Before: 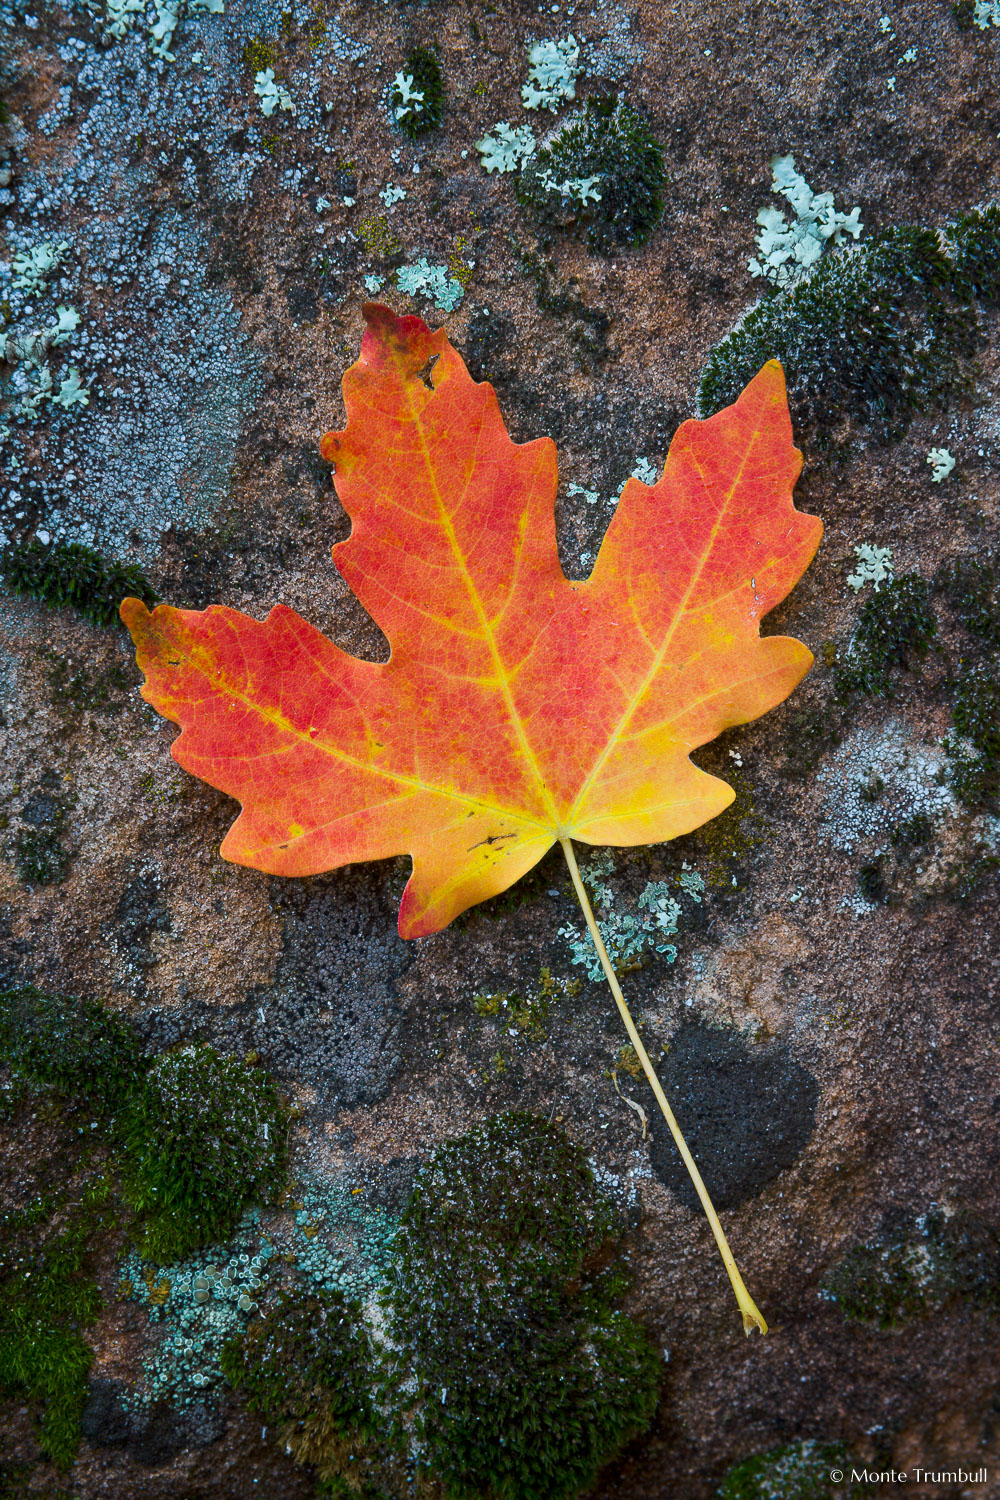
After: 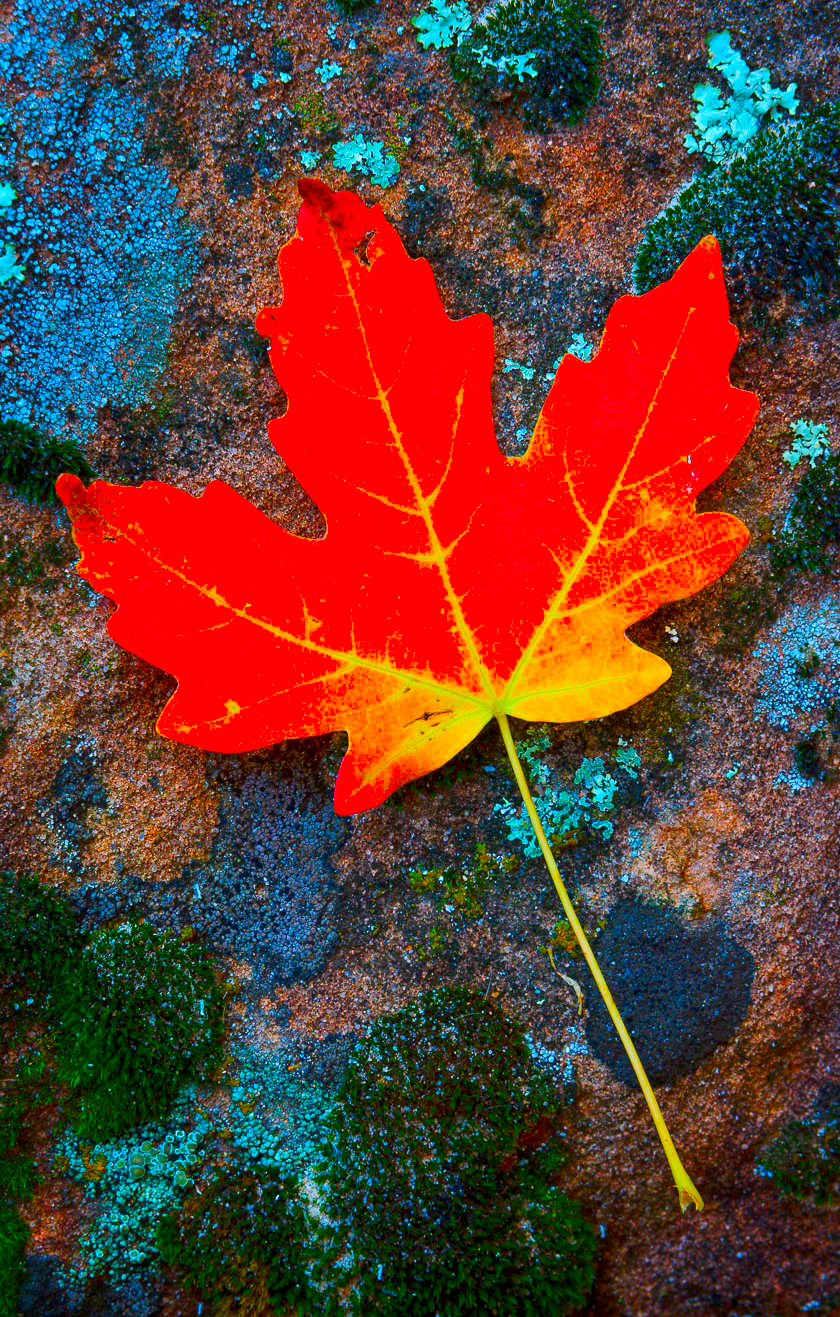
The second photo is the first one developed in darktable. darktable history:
crop: left 6.426%, top 8.331%, right 9.544%, bottom 3.809%
color correction: highlights b* -0.037, saturation 2.99
exposure: black level correction 0.001, compensate highlight preservation false
